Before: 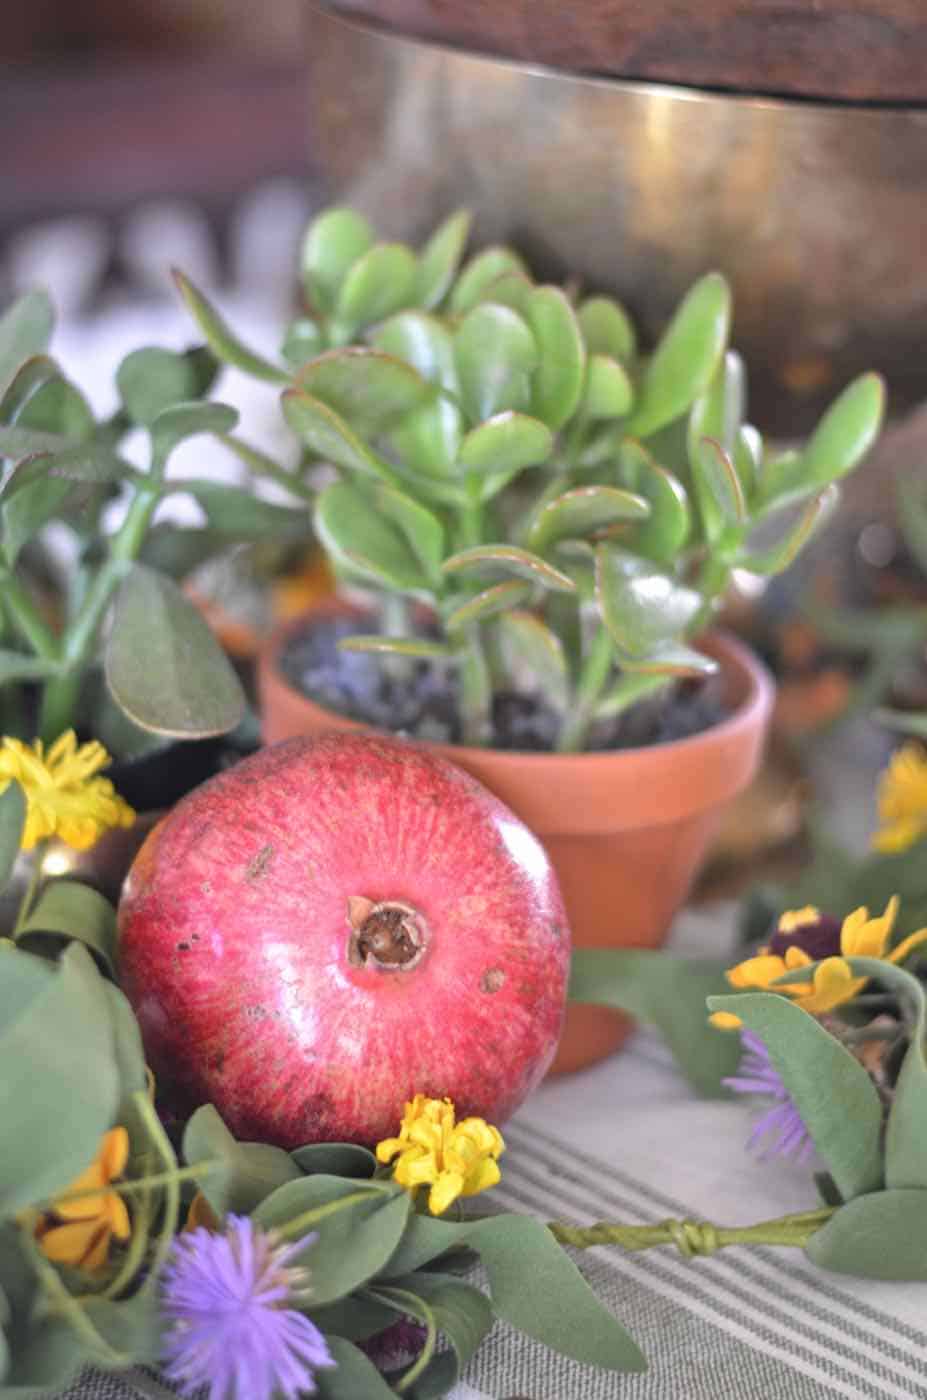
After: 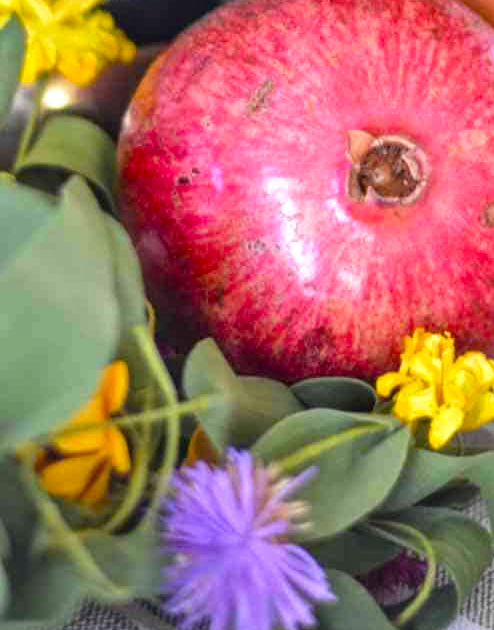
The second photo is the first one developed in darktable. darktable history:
crop and rotate: top 54.778%, right 46.61%, bottom 0.159%
velvia: strength 32%, mid-tones bias 0.2
local contrast: on, module defaults
